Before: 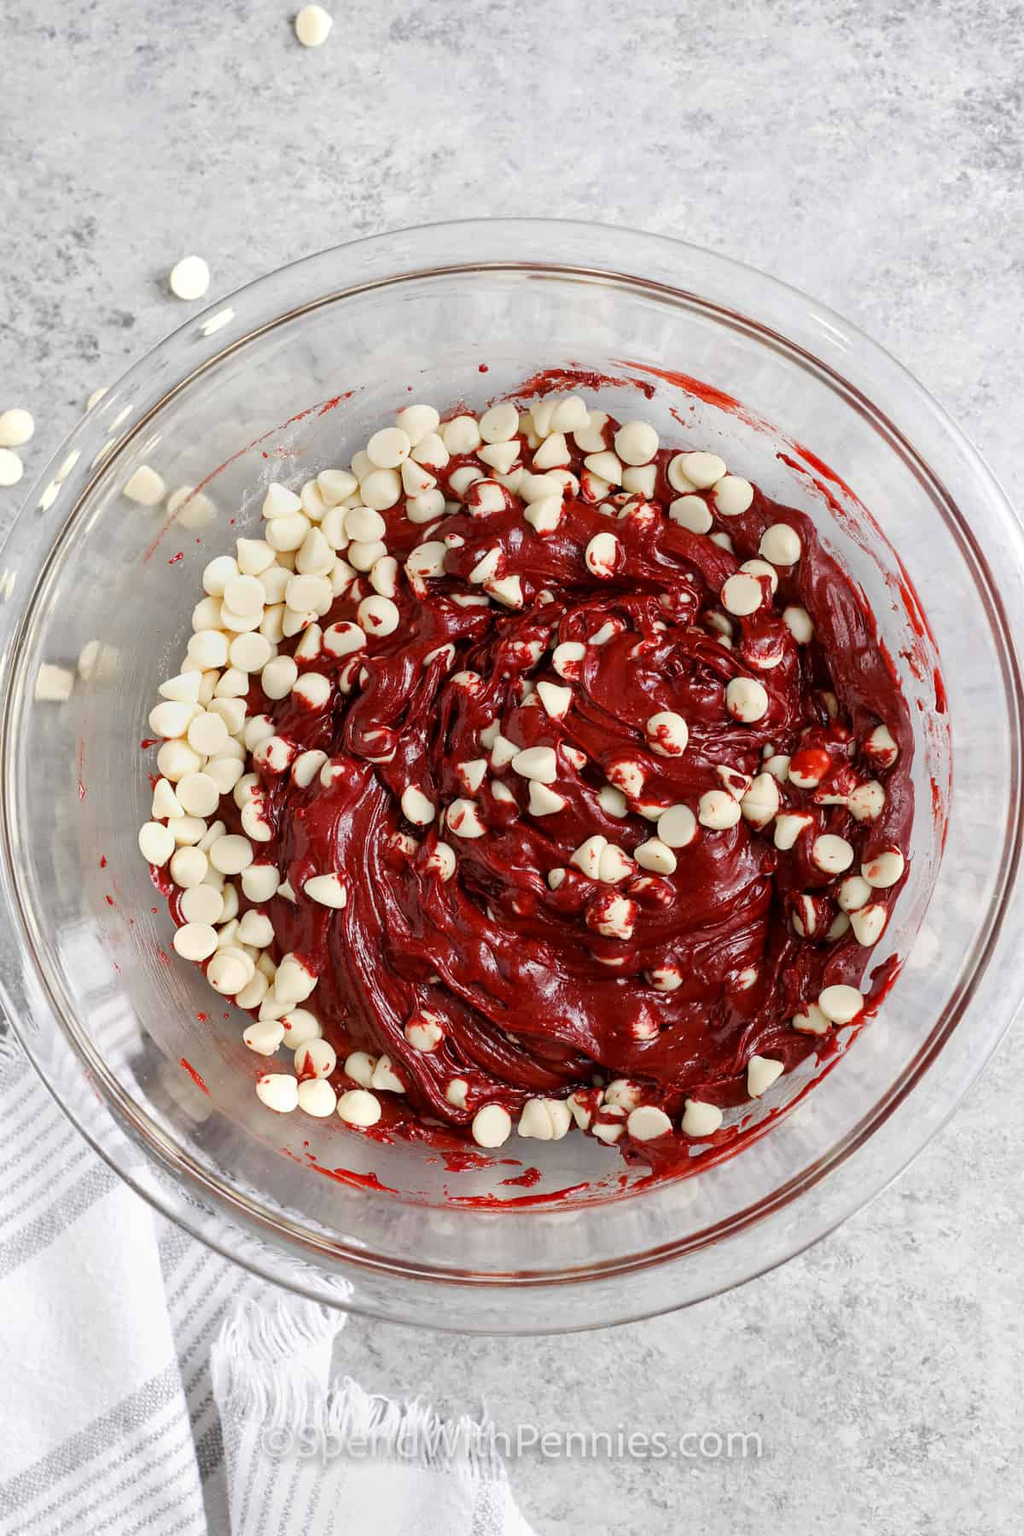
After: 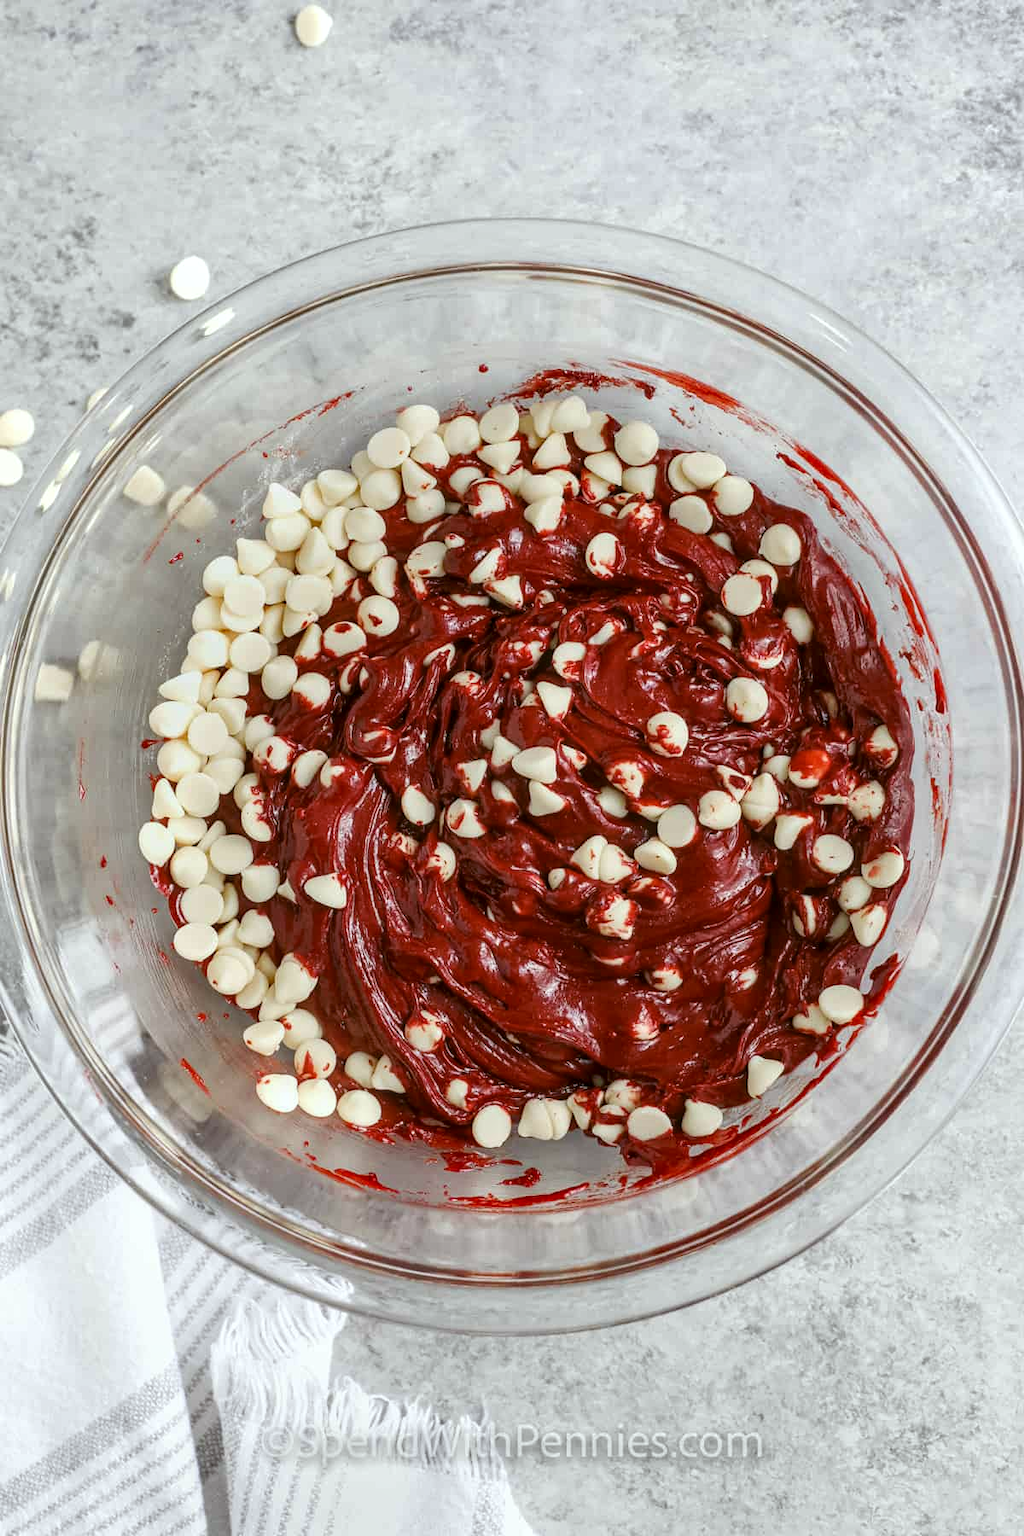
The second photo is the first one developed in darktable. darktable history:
bloom: size 13.65%, threshold 98.39%, strength 4.82%
color balance: lift [1.004, 1.002, 1.002, 0.998], gamma [1, 1.007, 1.002, 0.993], gain [1, 0.977, 1.013, 1.023], contrast -3.64%
local contrast: detail 130%
